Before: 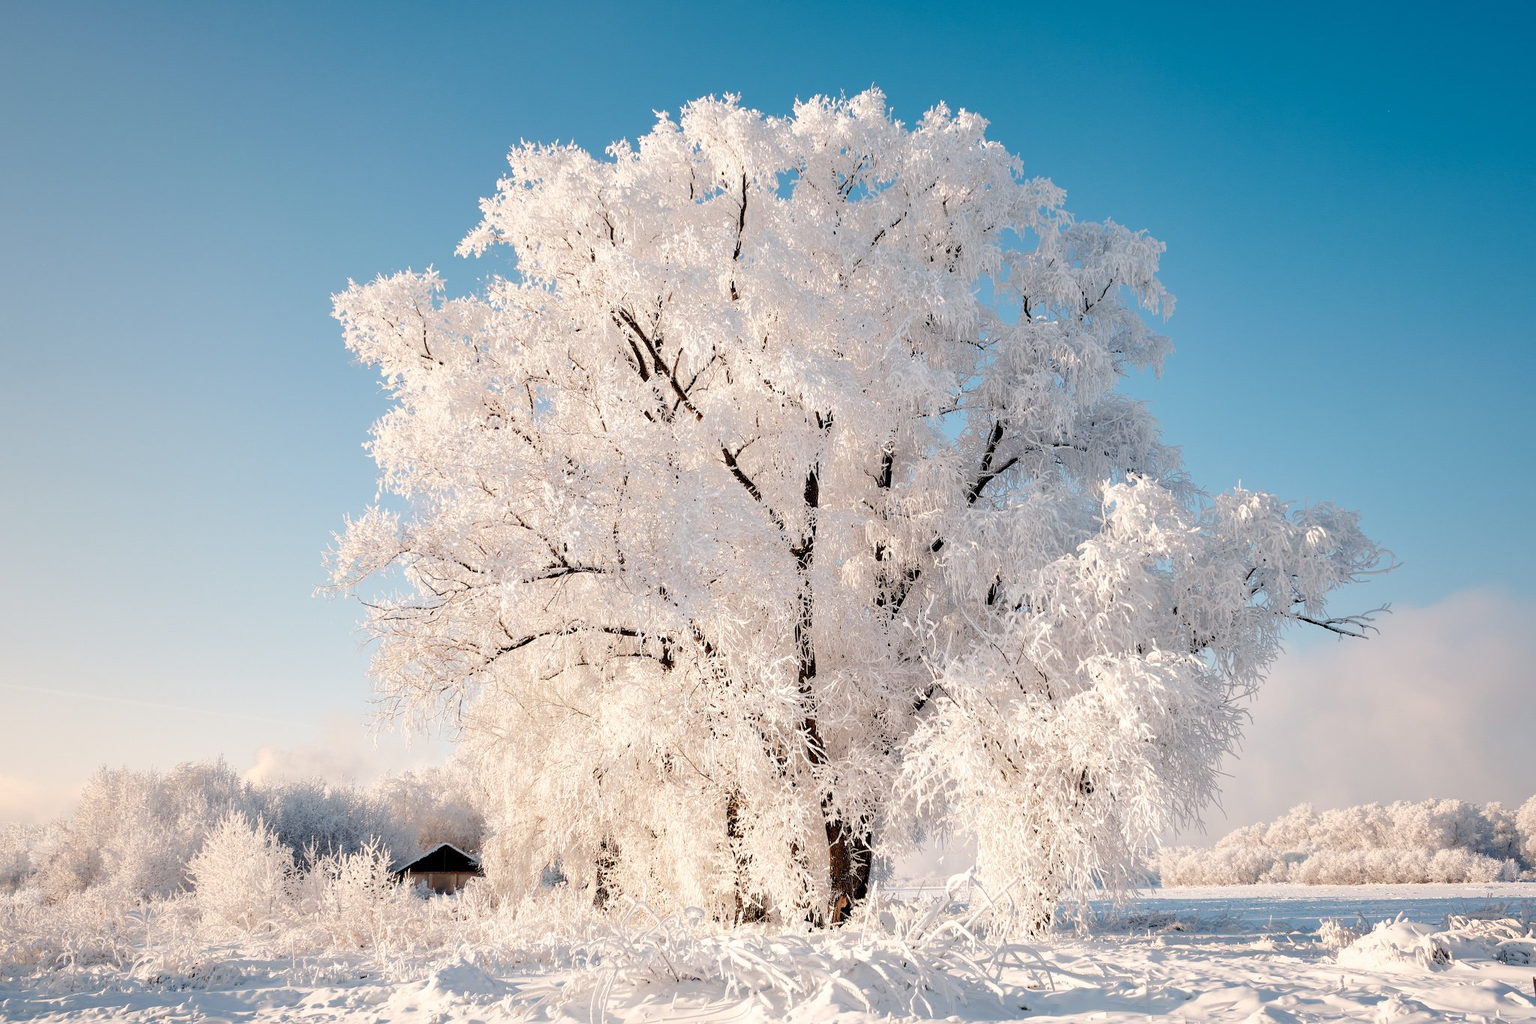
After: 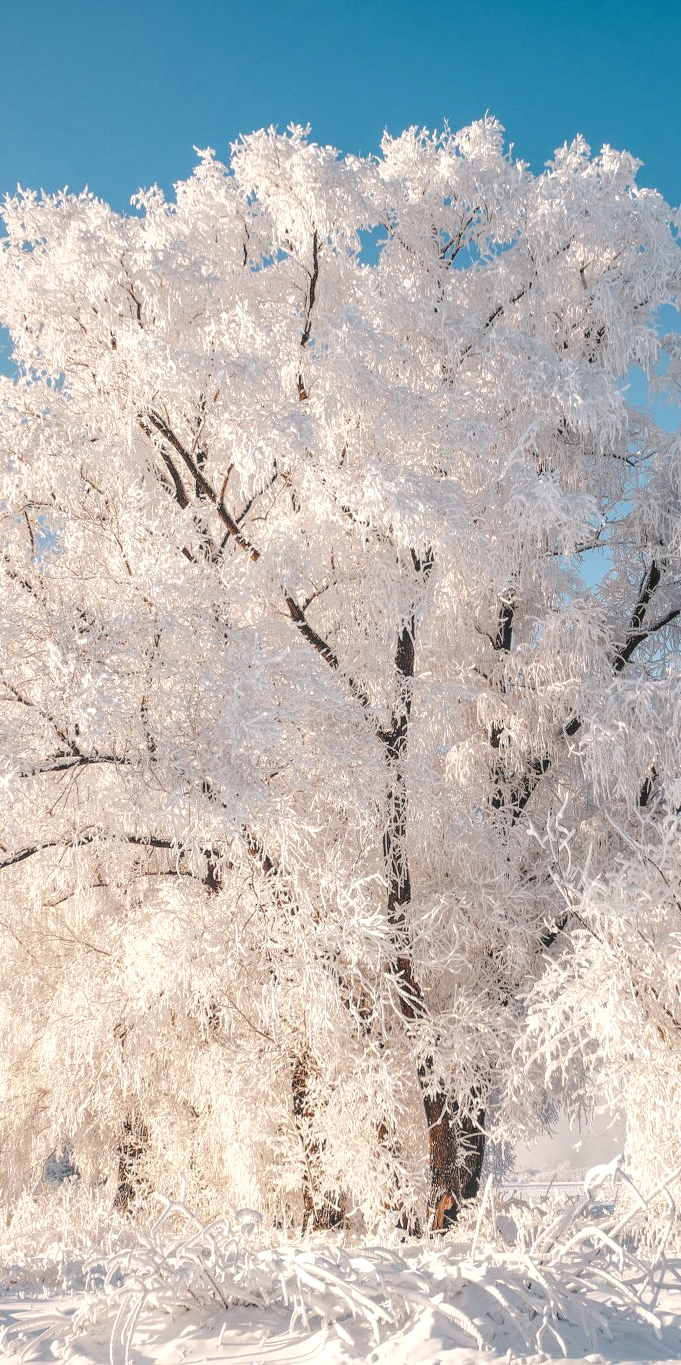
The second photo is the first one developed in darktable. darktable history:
local contrast: highlights 66%, shadows 35%, detail 166%, midtone range 0.2
crop: left 33.065%, right 33.677%
exposure: compensate highlight preservation false
